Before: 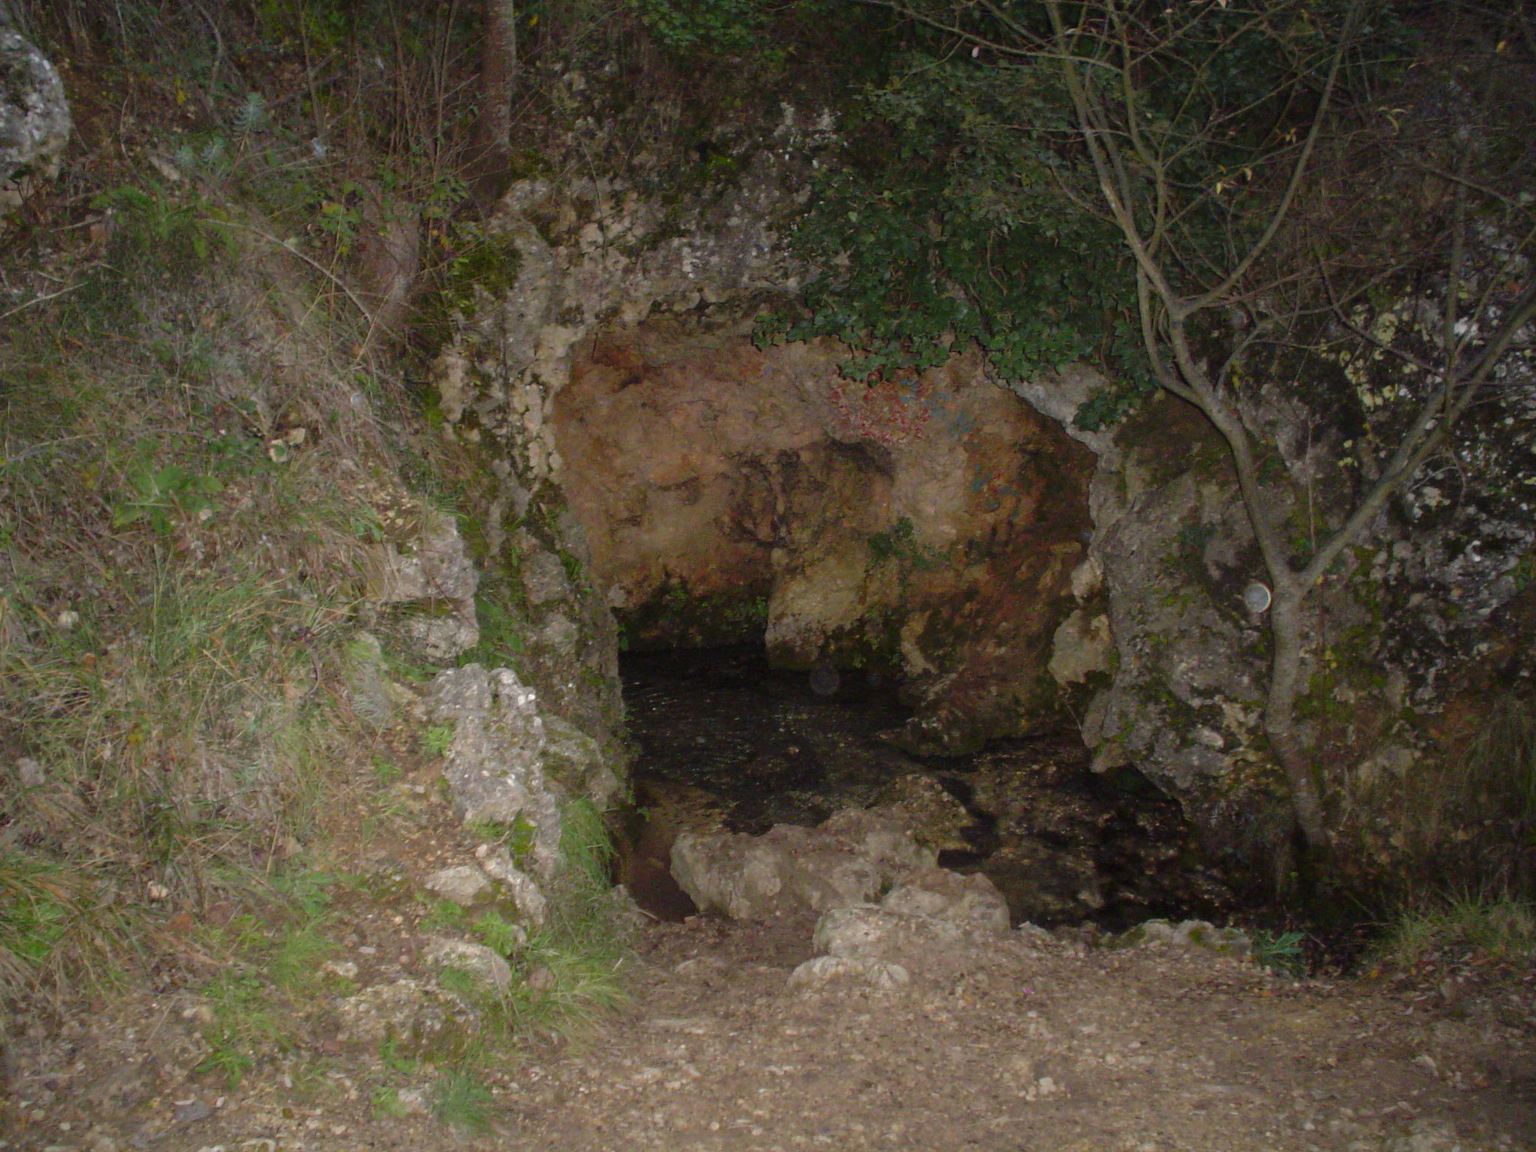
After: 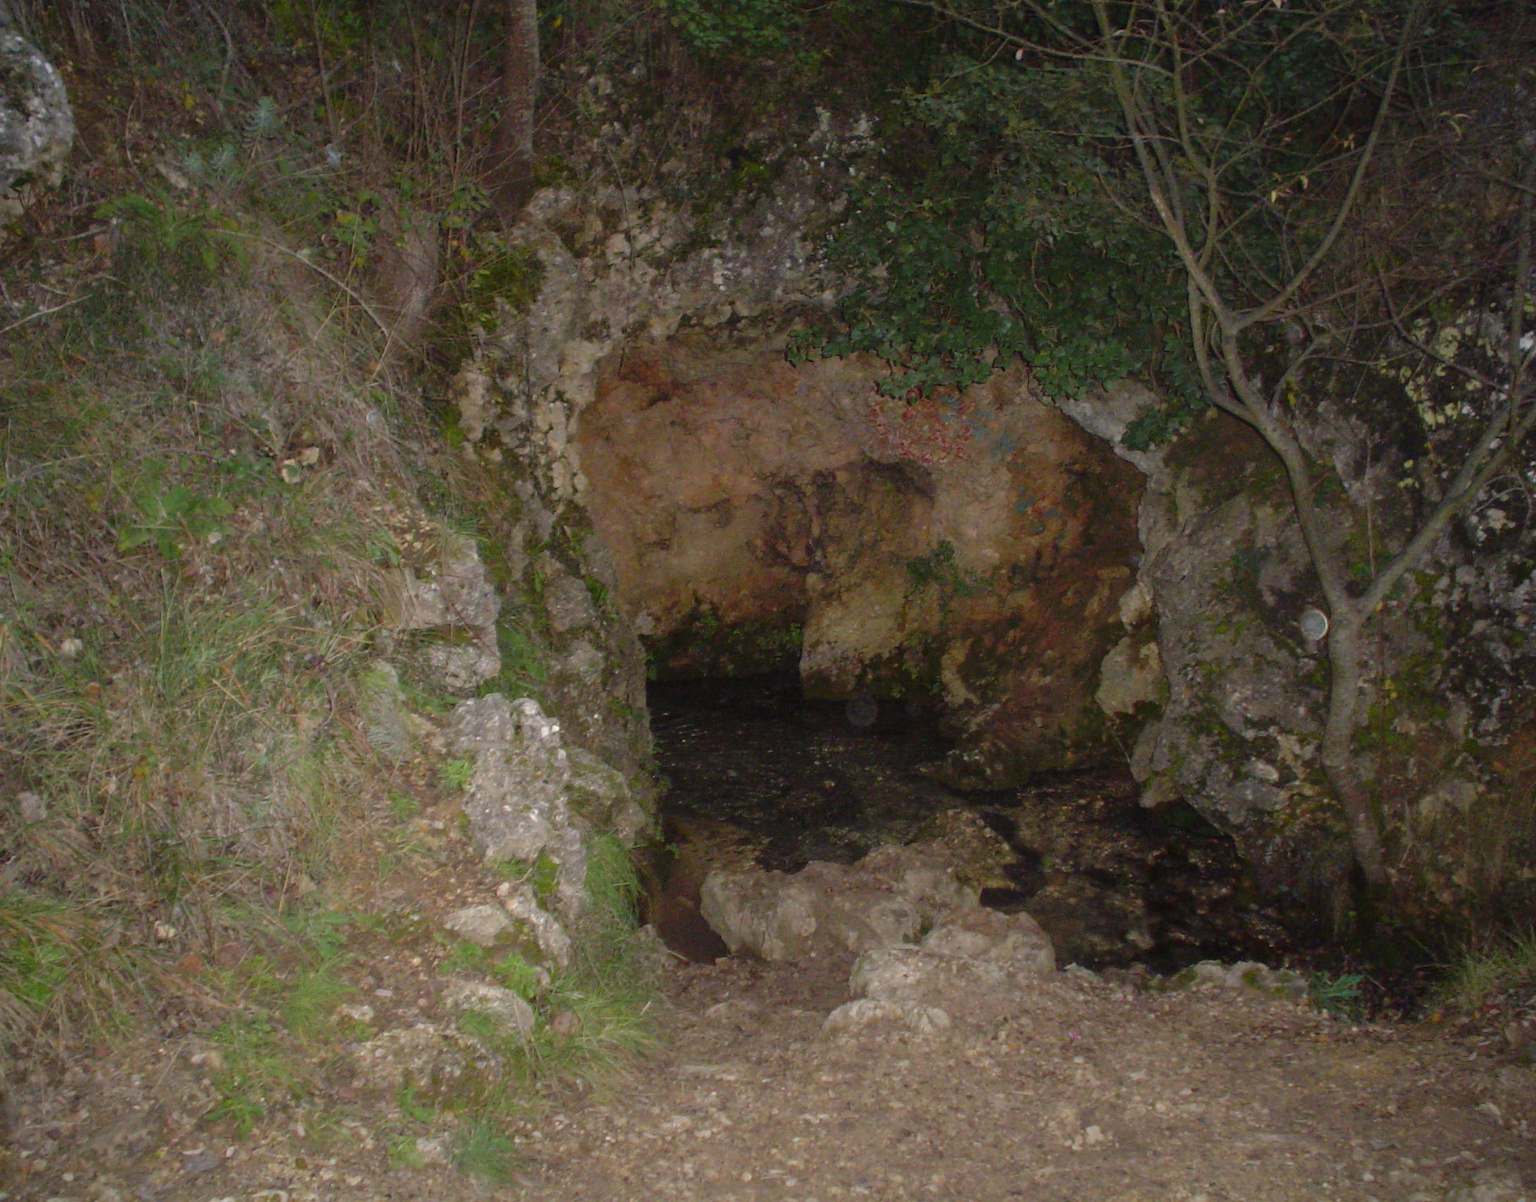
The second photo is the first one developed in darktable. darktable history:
local contrast: mode bilateral grid, contrast 100, coarseness 100, detail 92%, midtone range 0.2
crop: right 4.256%, bottom 0.021%
